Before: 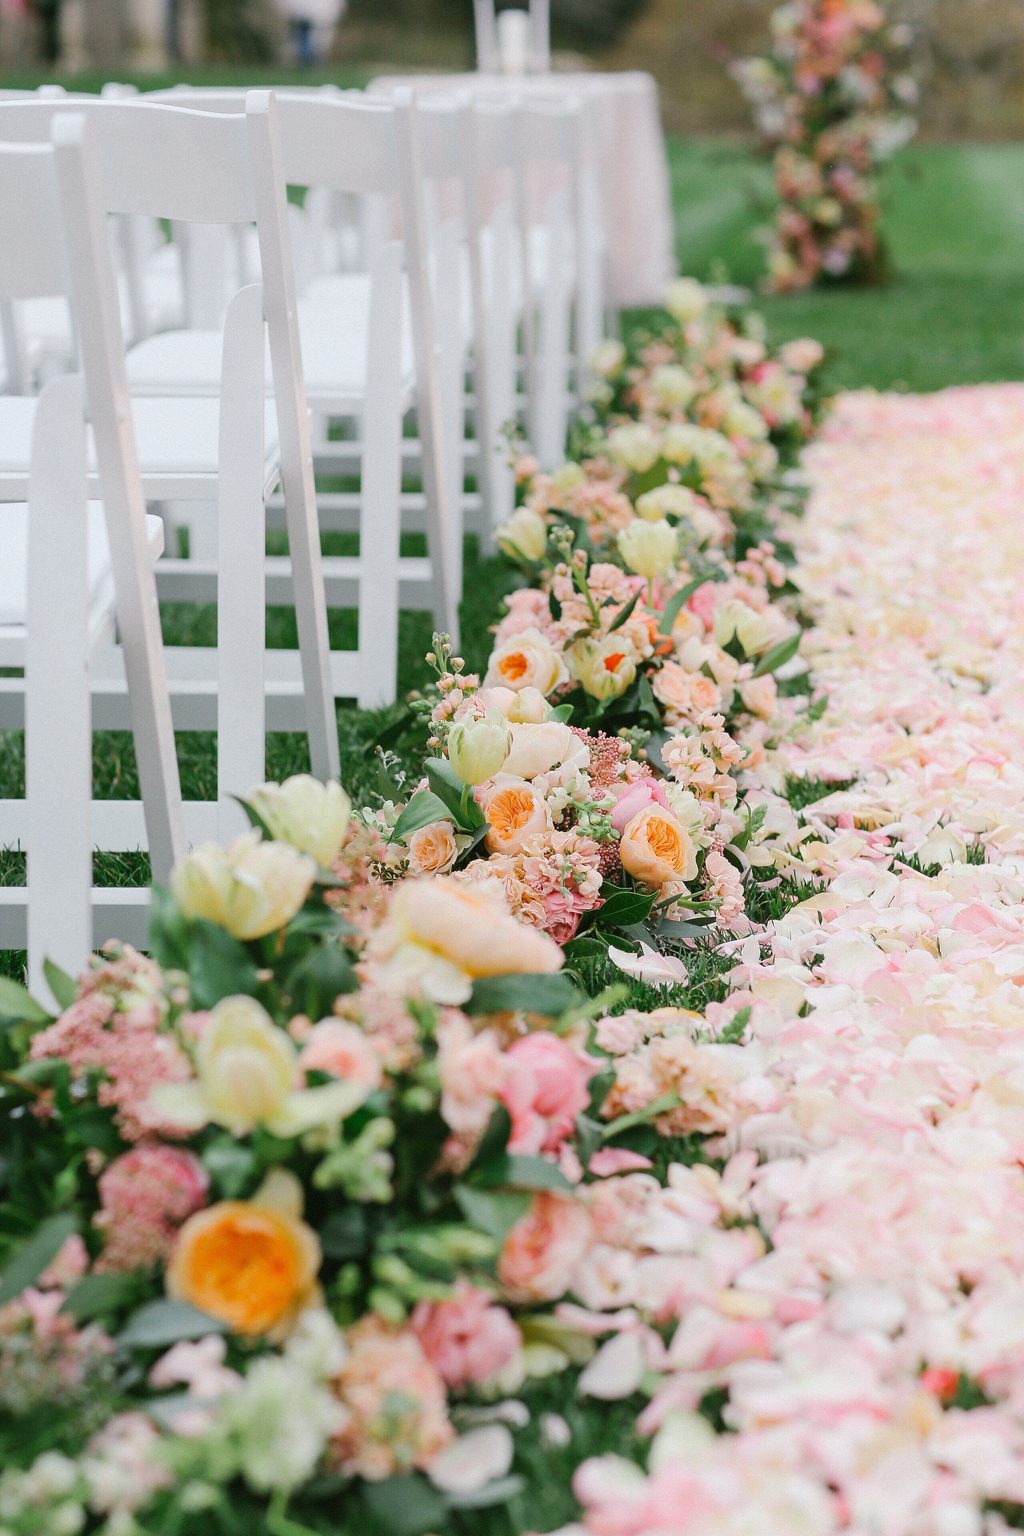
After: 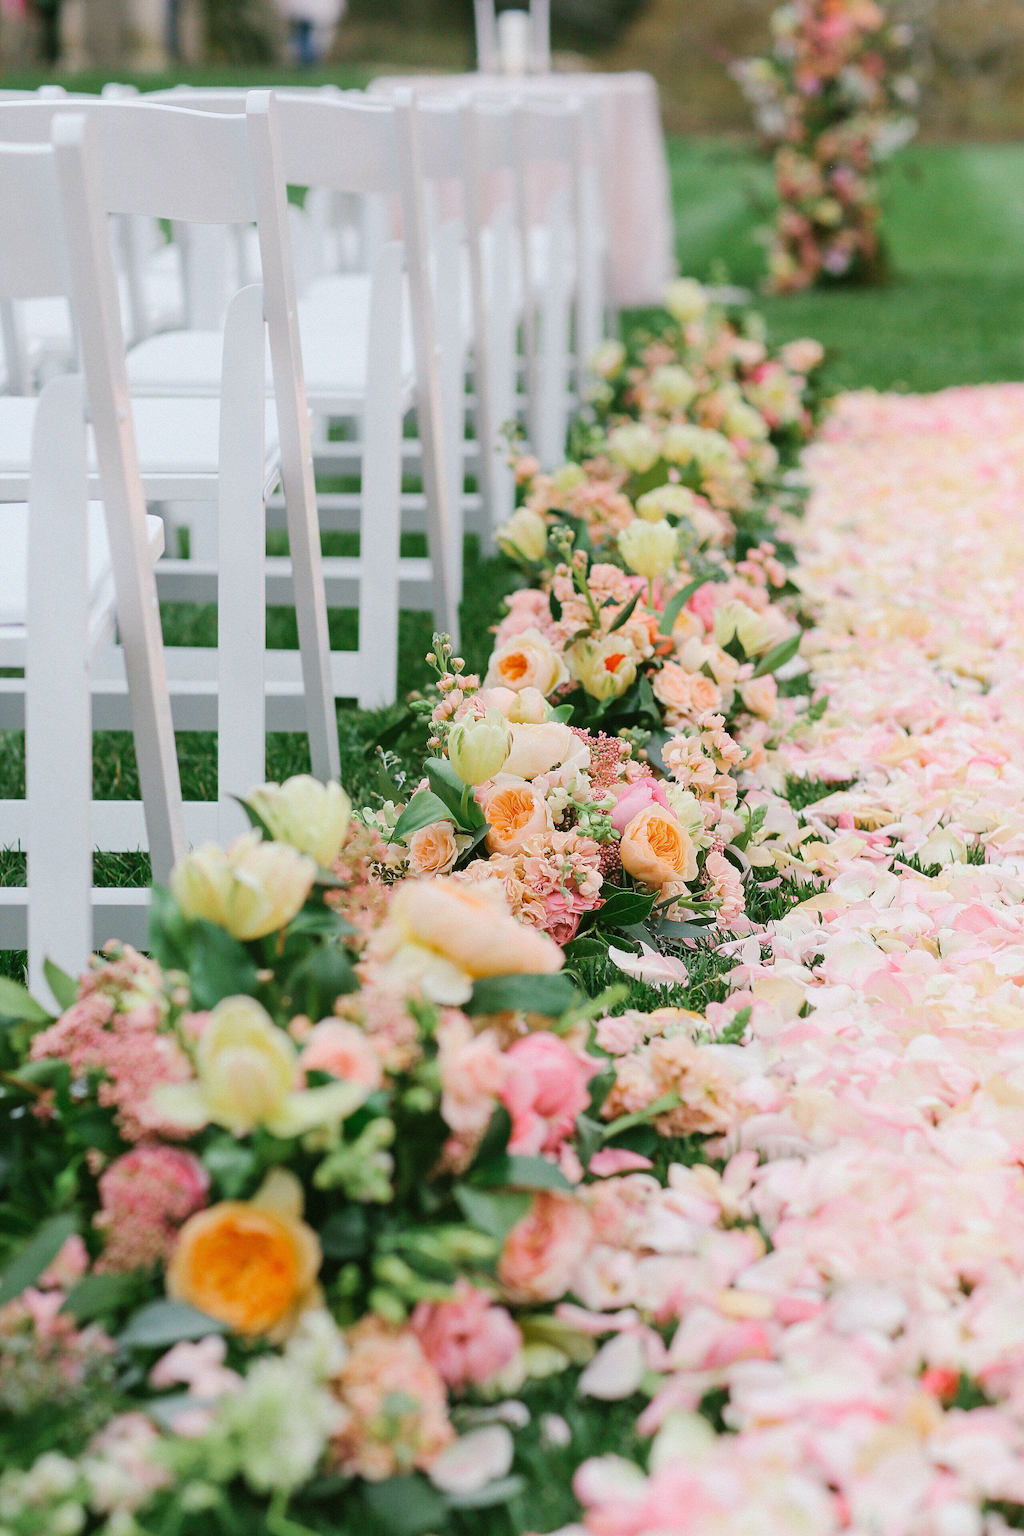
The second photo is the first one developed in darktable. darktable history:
velvia: strength 24.54%
